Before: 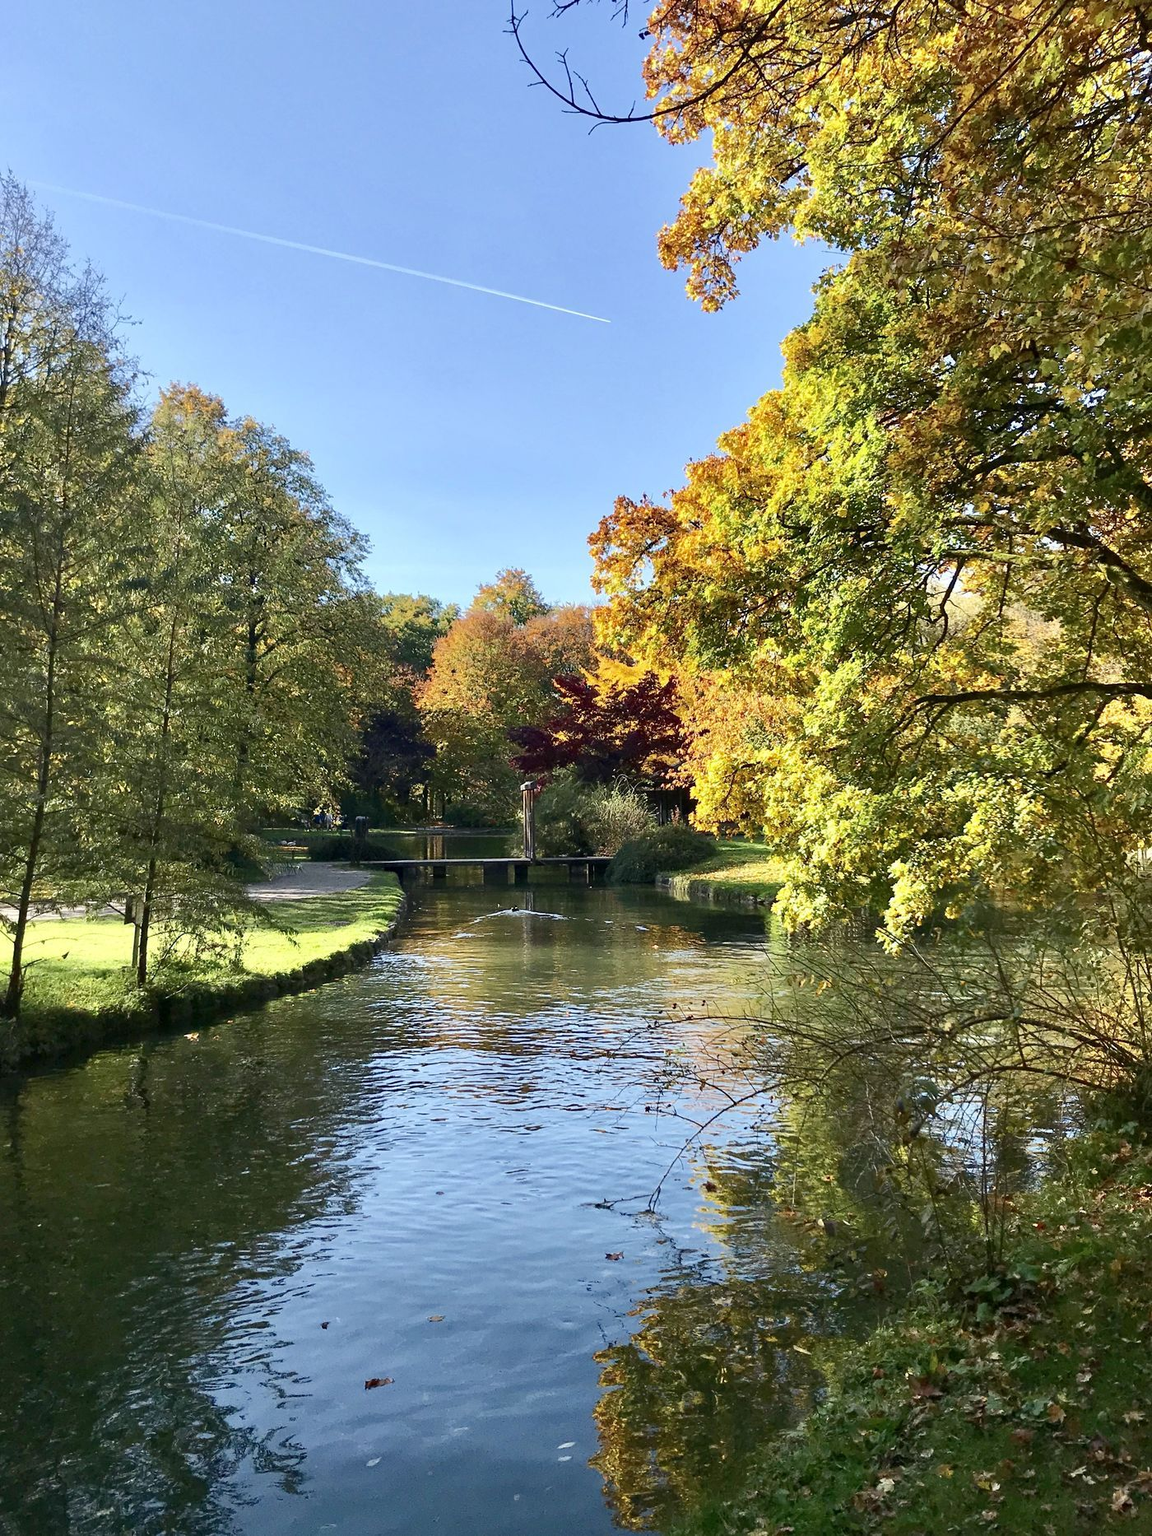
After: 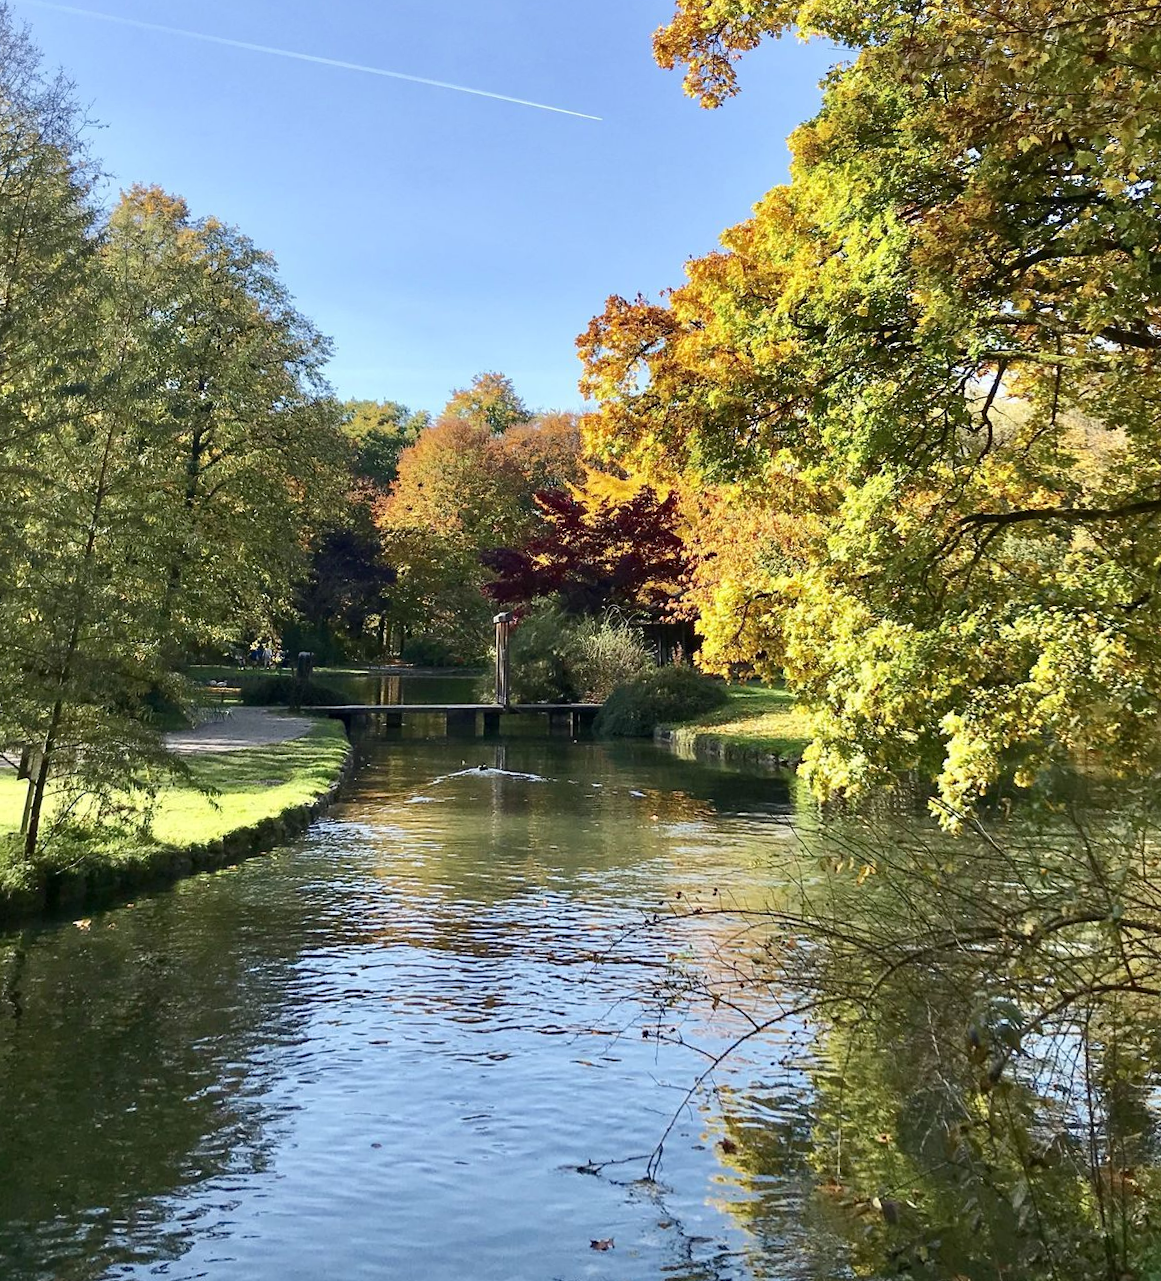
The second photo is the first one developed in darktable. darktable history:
rotate and perspective: rotation 0.72°, lens shift (vertical) -0.352, lens shift (horizontal) -0.051, crop left 0.152, crop right 0.859, crop top 0.019, crop bottom 0.964
crop and rotate: top 8.293%, bottom 20.996%
